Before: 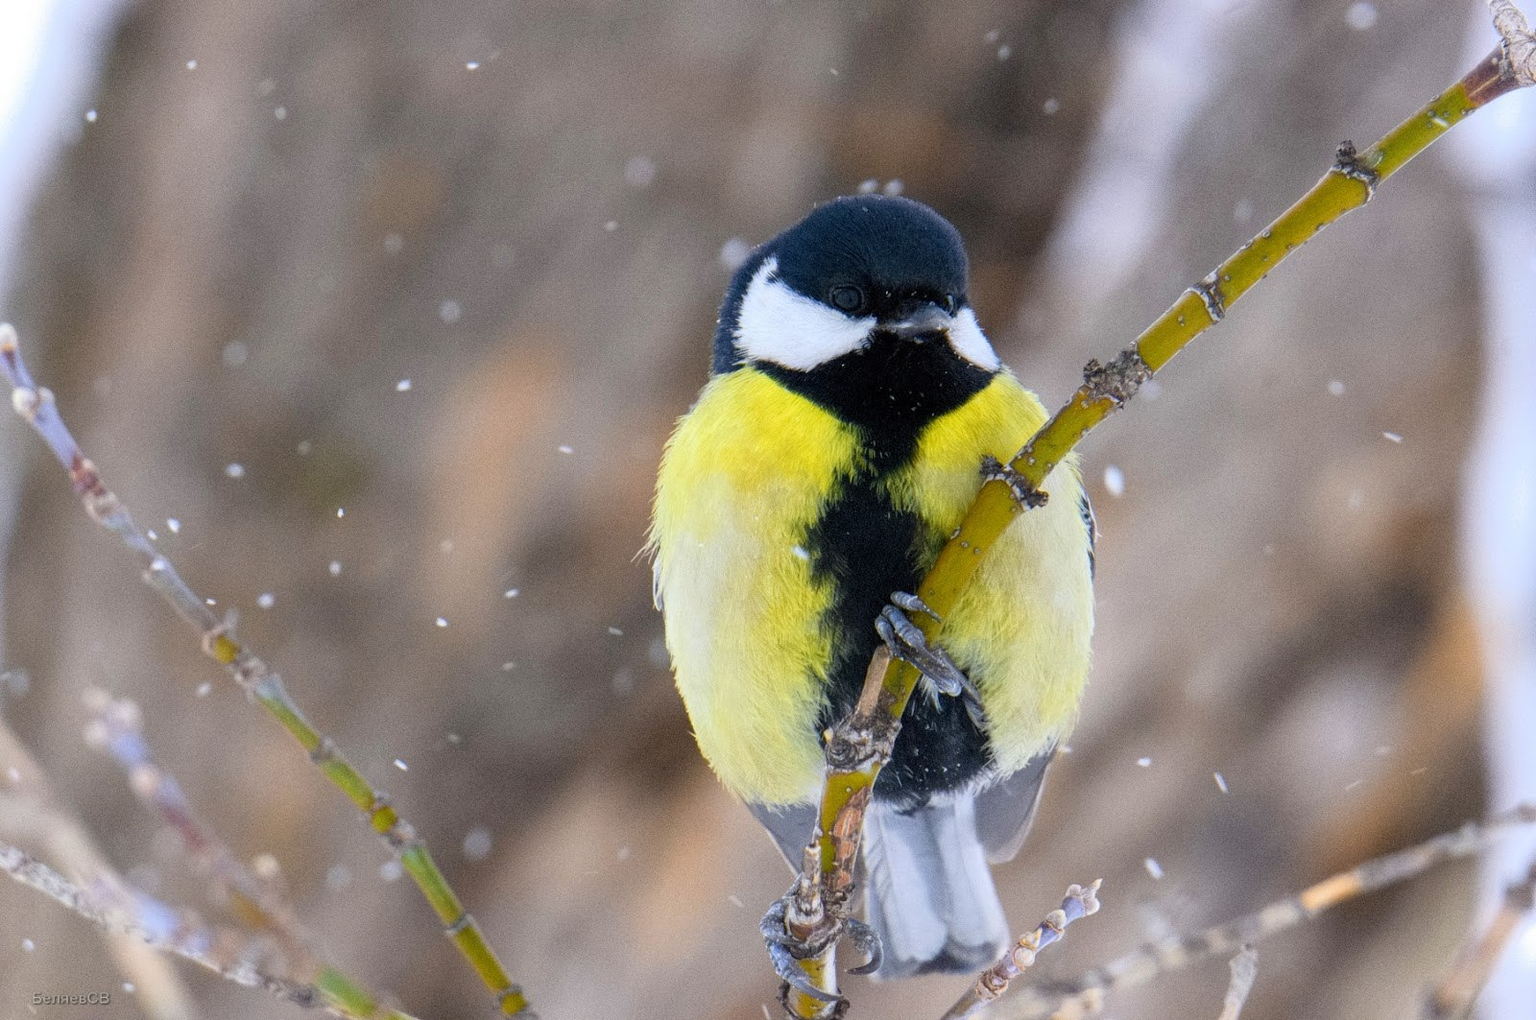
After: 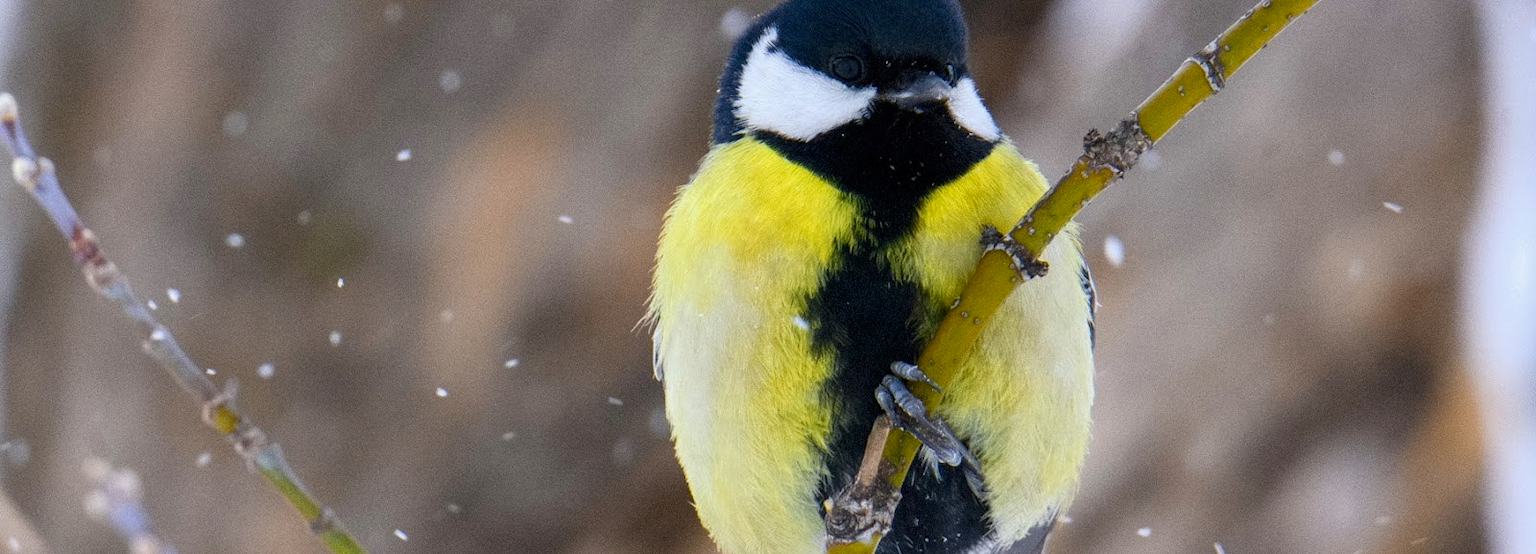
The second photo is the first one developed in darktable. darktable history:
crop and rotate: top 22.696%, bottom 22.857%
contrast brightness saturation: brightness -0.087
tone equalizer: -7 EV 0.138 EV, edges refinement/feathering 500, mask exposure compensation -1.57 EV, preserve details no
